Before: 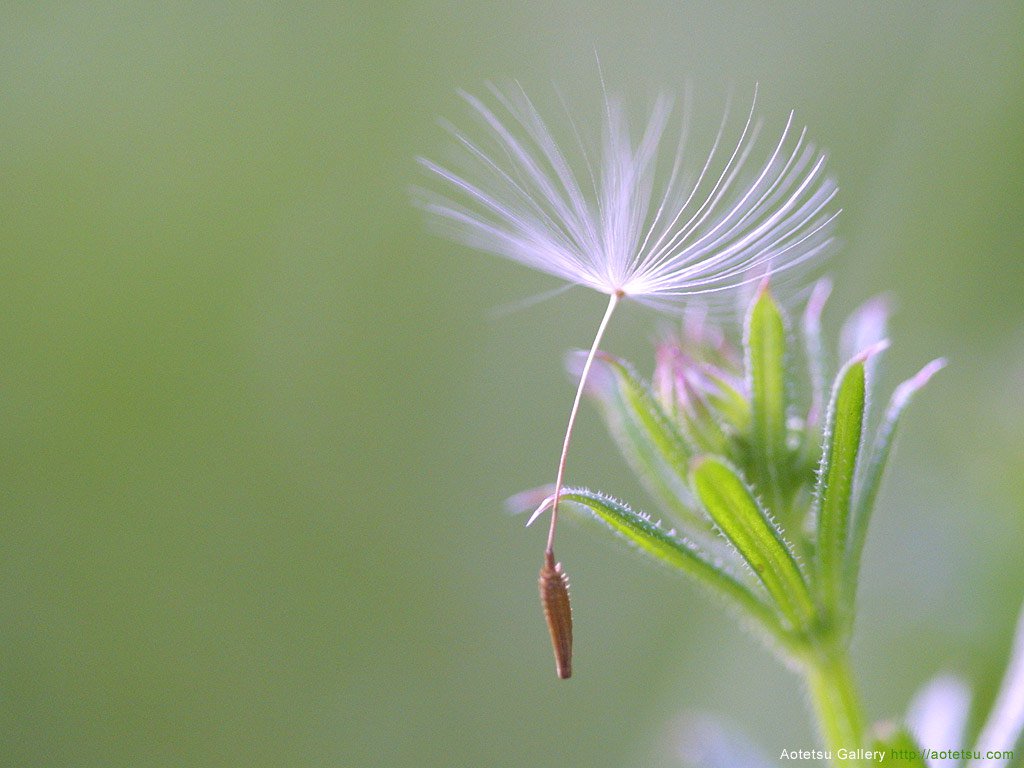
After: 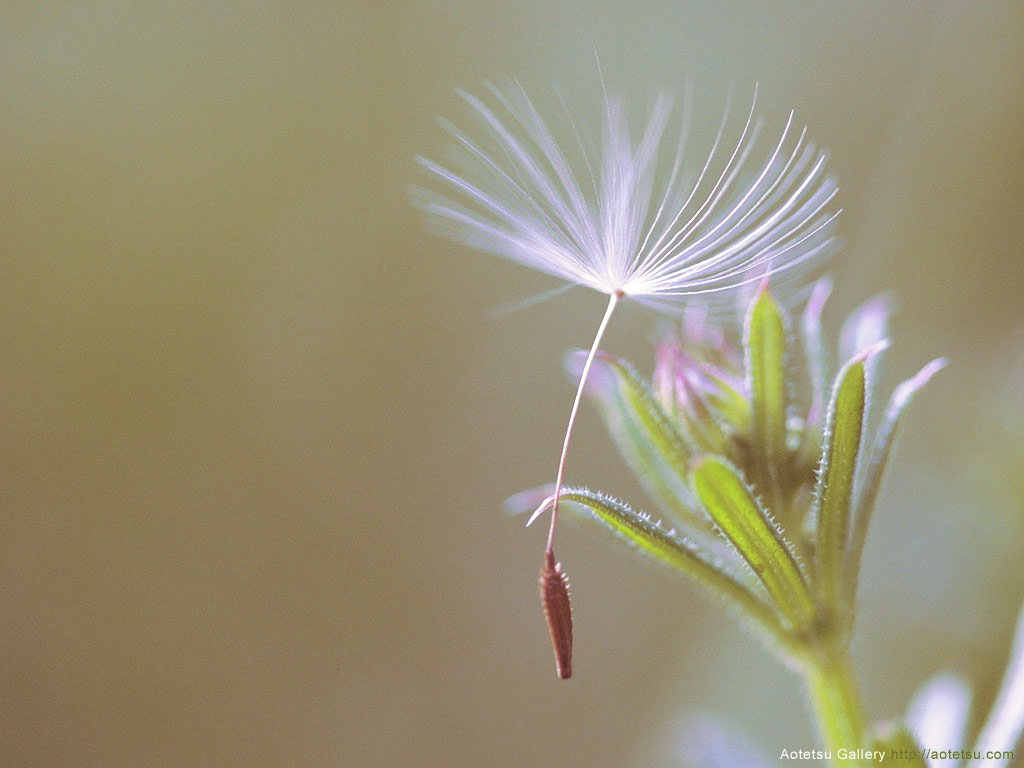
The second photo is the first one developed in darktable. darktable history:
contrast brightness saturation: saturation -0.05
split-toning: on, module defaults
